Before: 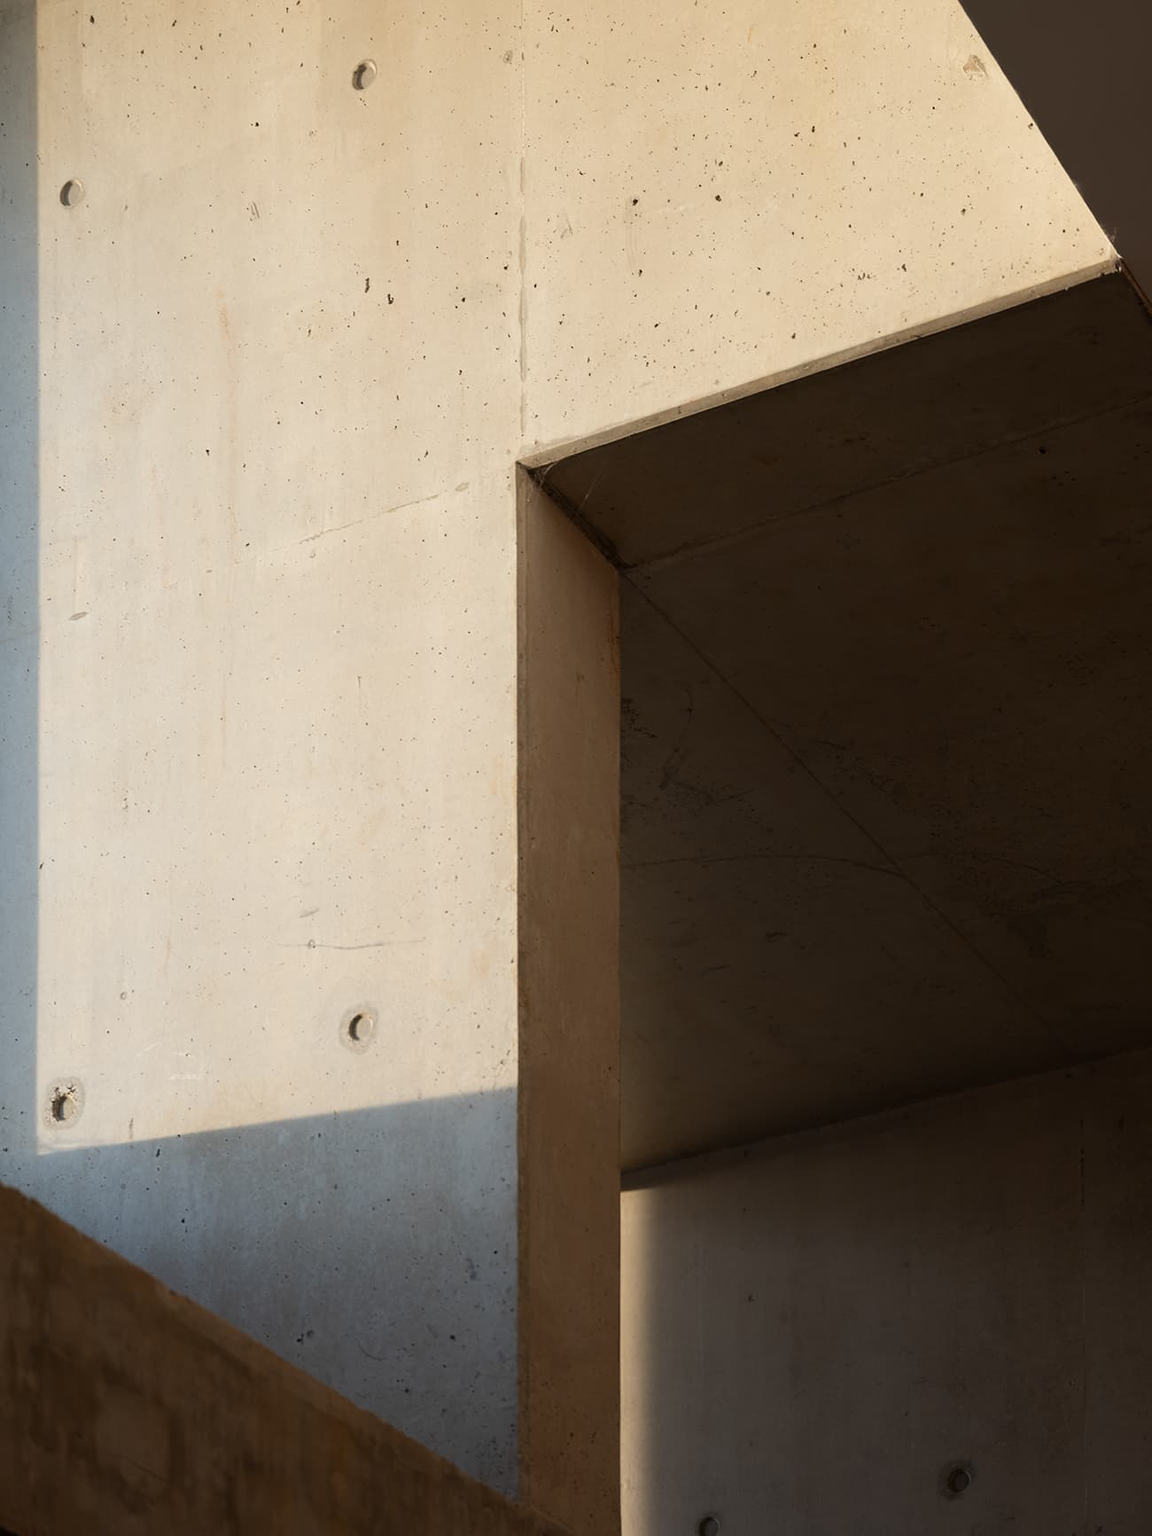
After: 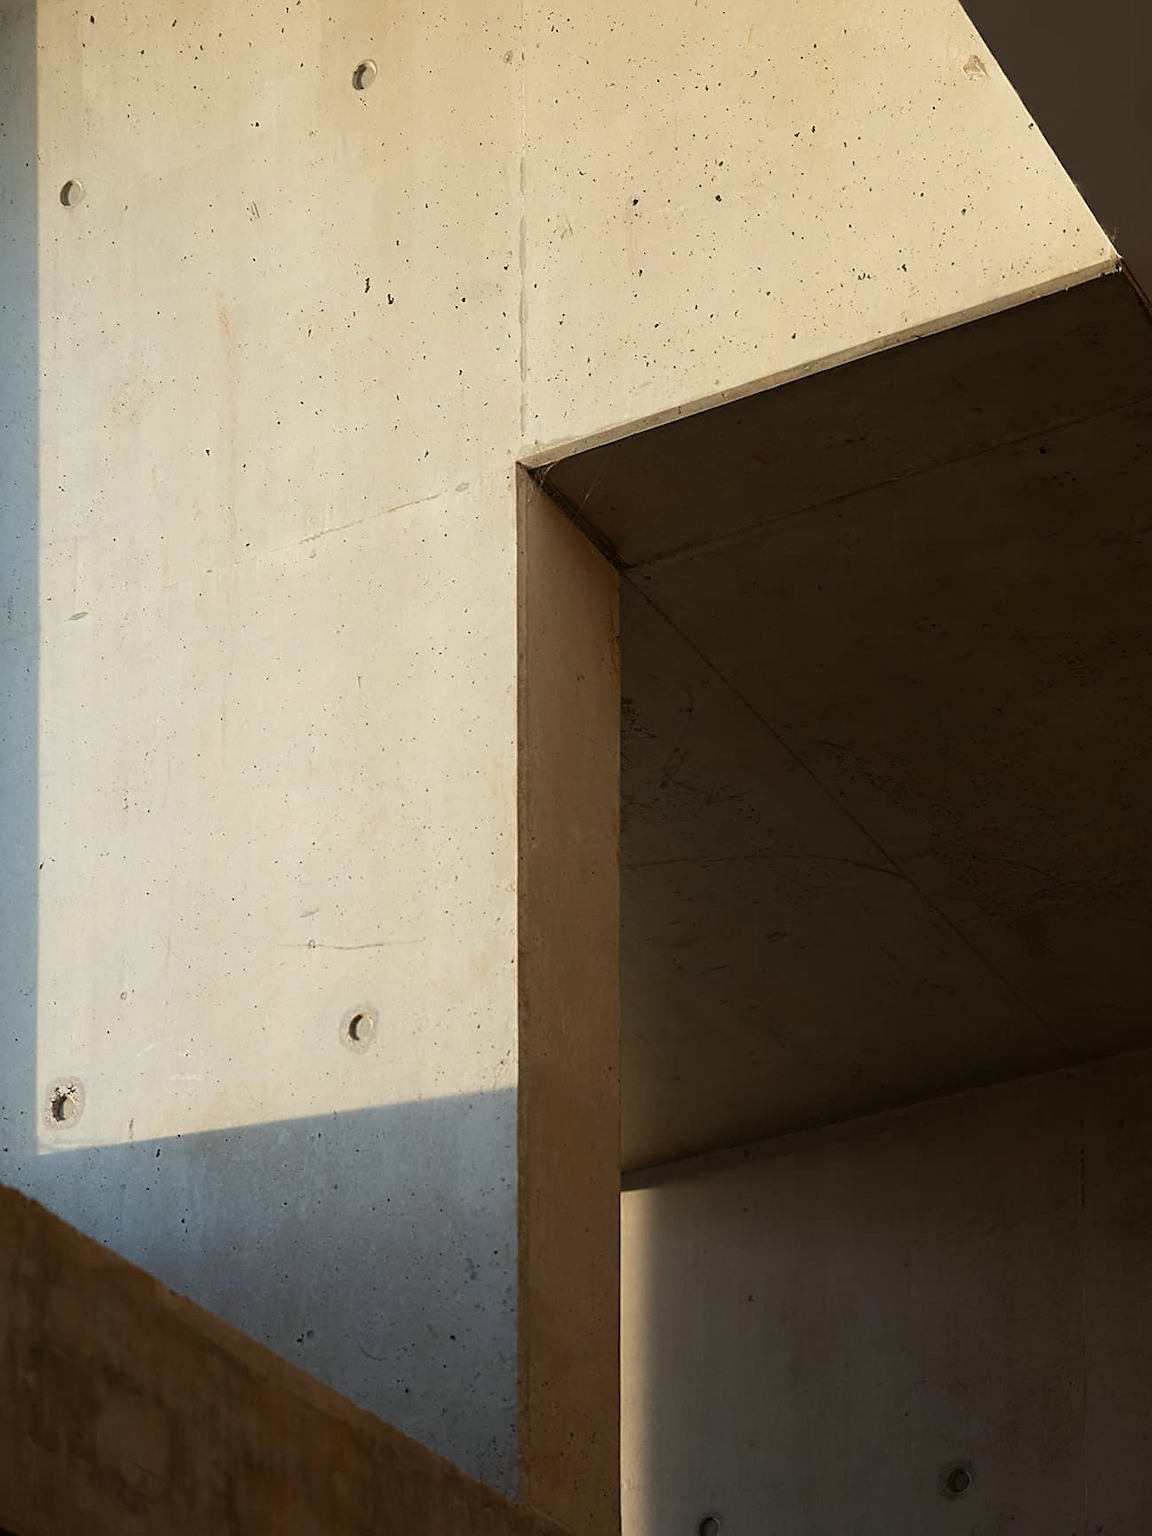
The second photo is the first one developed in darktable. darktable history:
color balance rgb: perceptual saturation grading › global saturation 10%, global vibrance 10%
sharpen: on, module defaults
white balance: red 0.978, blue 0.999
